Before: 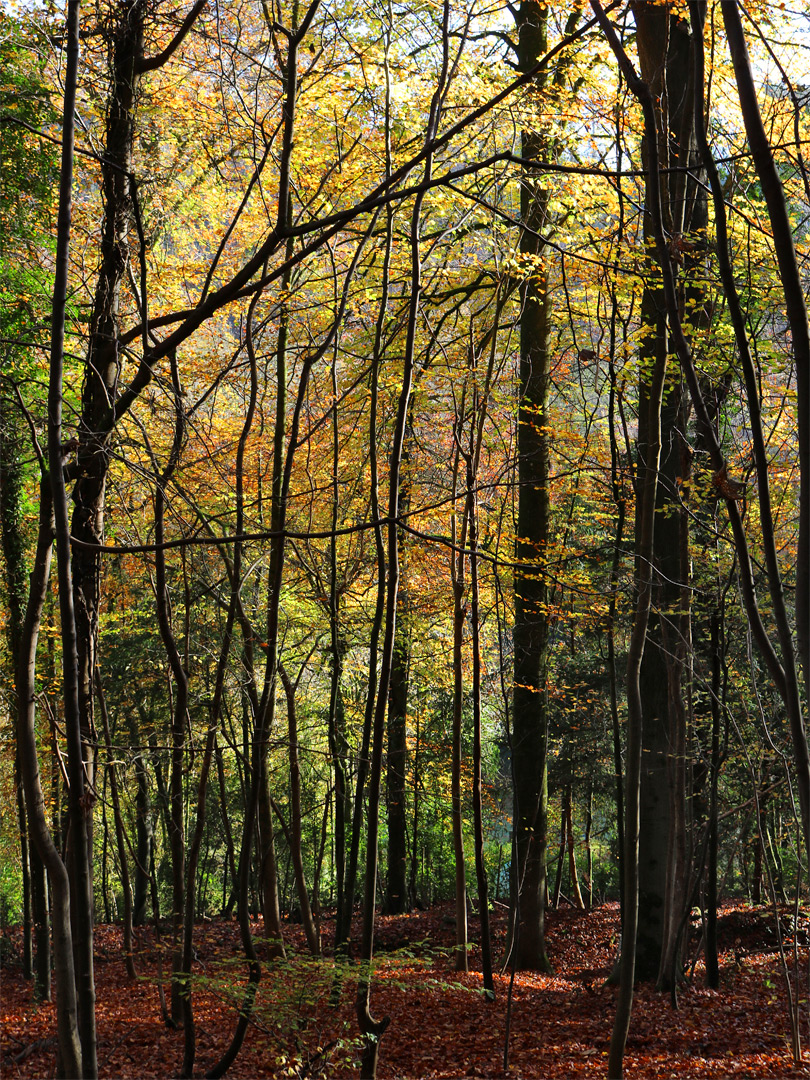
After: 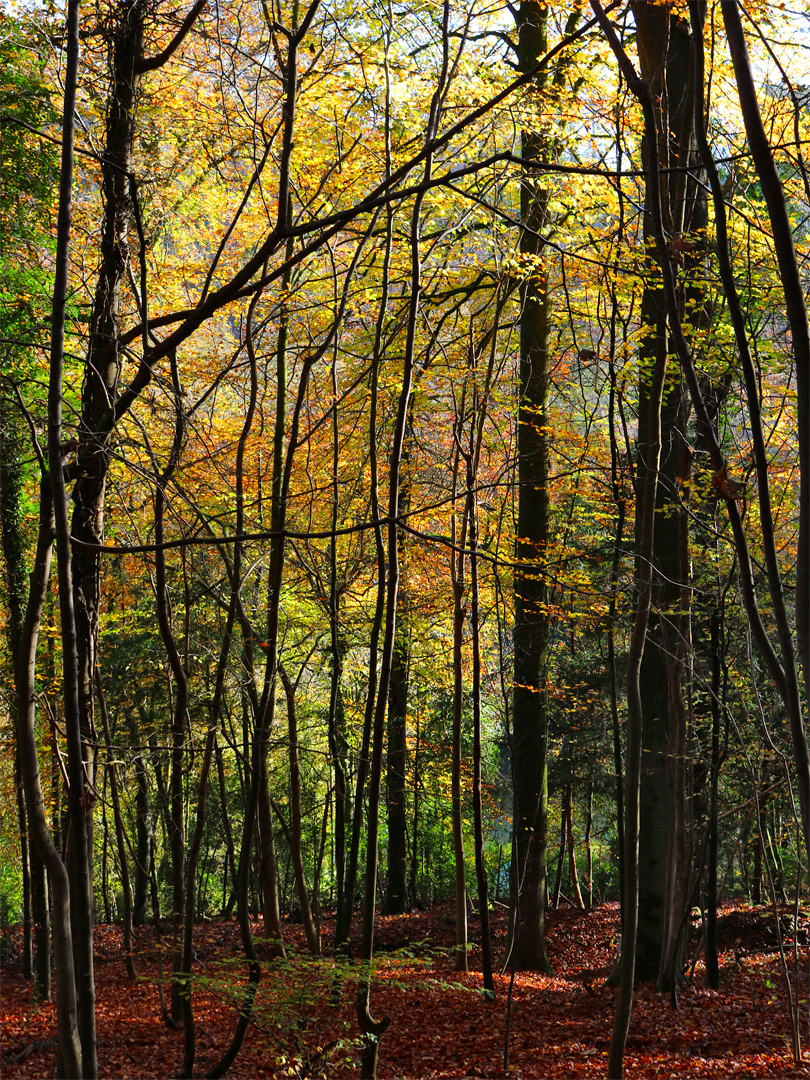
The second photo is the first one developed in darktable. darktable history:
contrast brightness saturation: contrast 0.045, saturation 0.152
